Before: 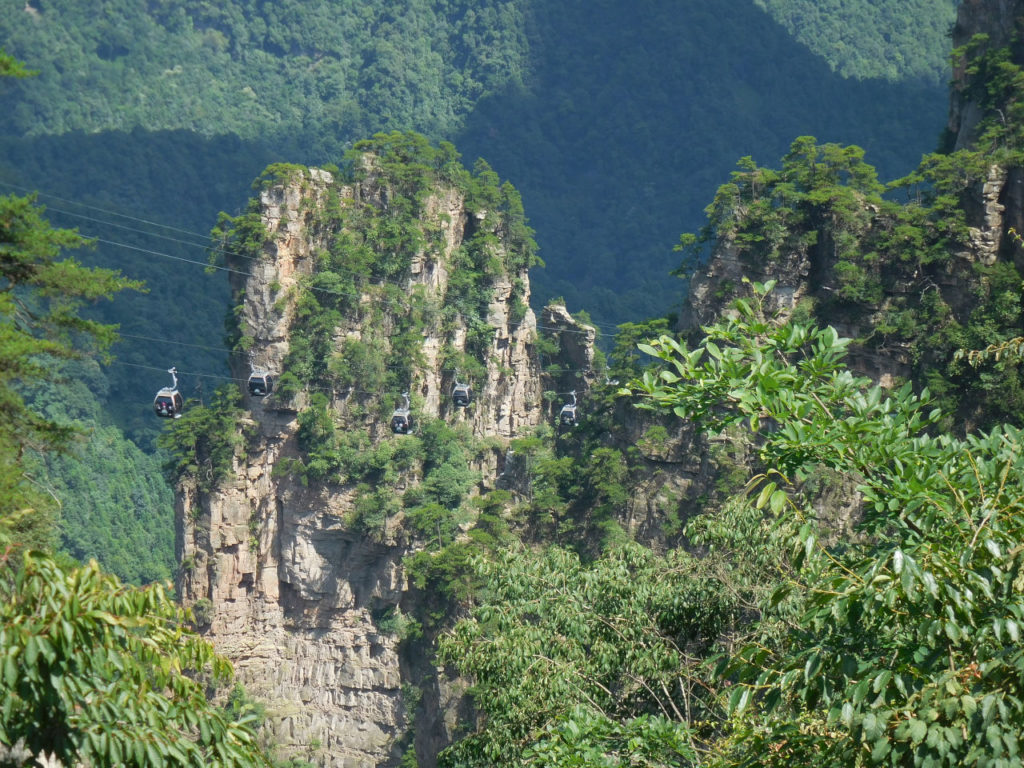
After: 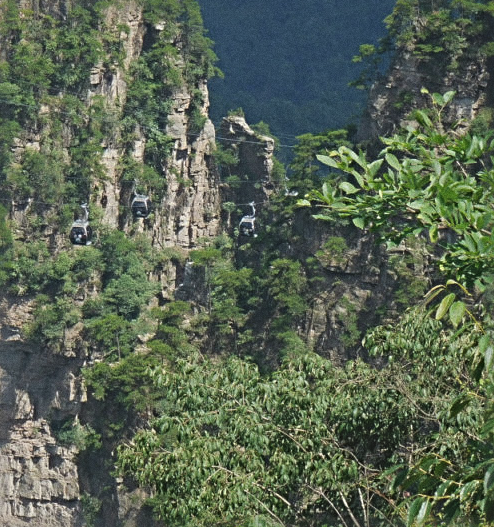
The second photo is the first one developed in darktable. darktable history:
crop: left 31.379%, top 24.658%, right 20.326%, bottom 6.628%
exposure: black level correction -0.015, exposure -0.5 EV, compensate highlight preservation false
grain: coarseness 0.09 ISO
sharpen: radius 4
